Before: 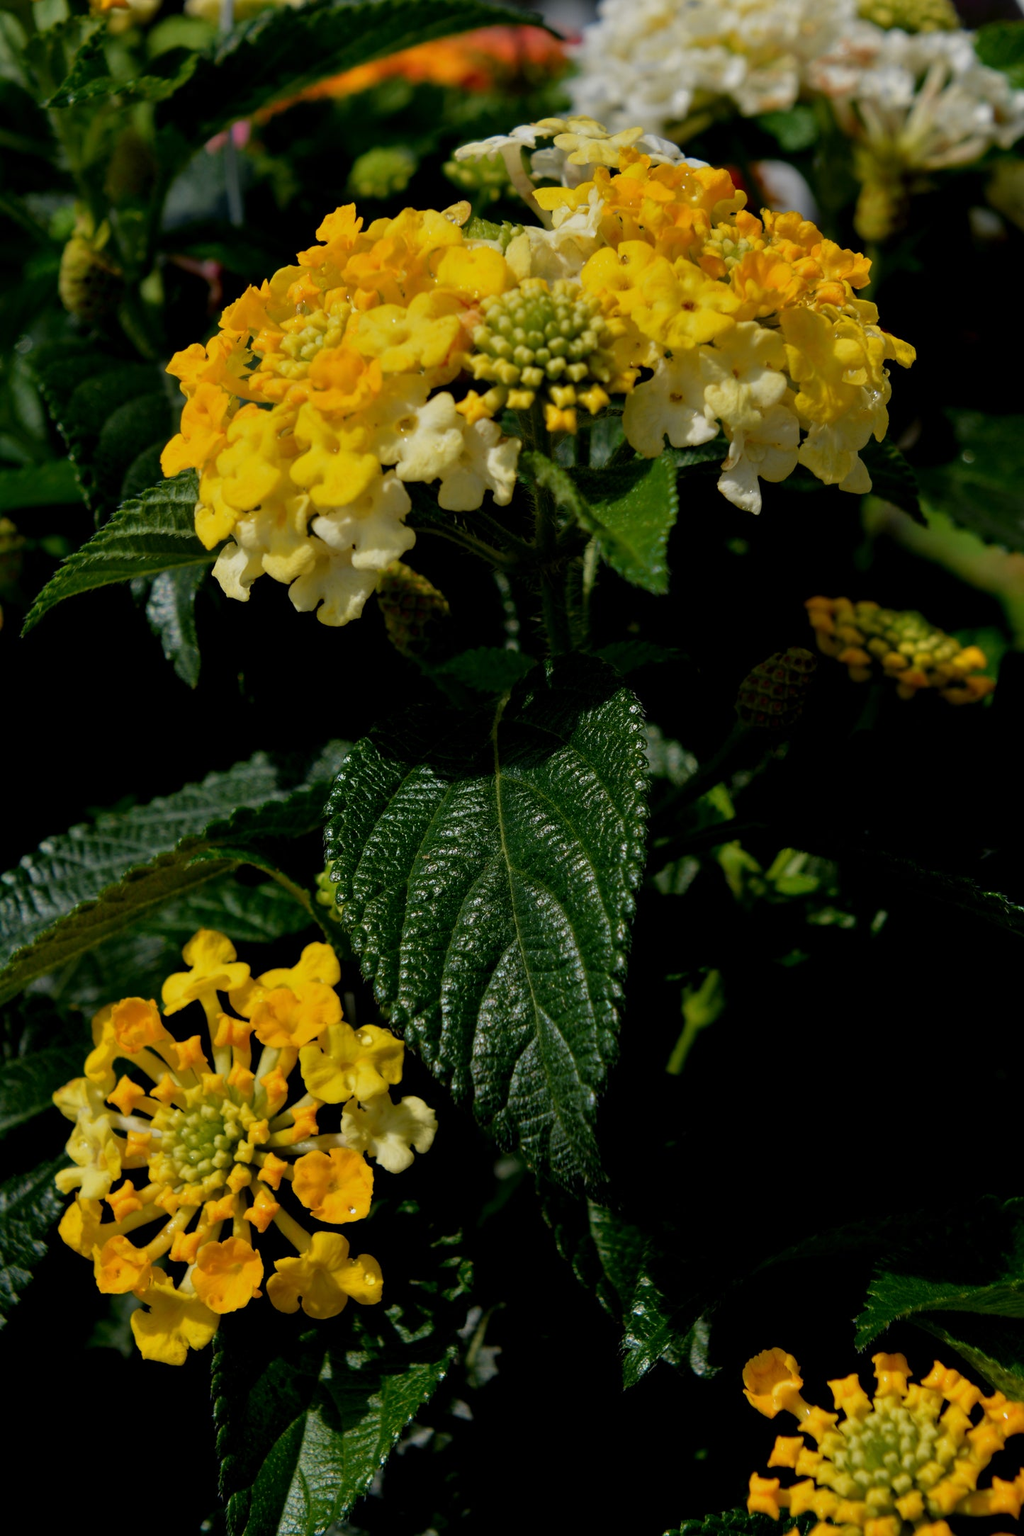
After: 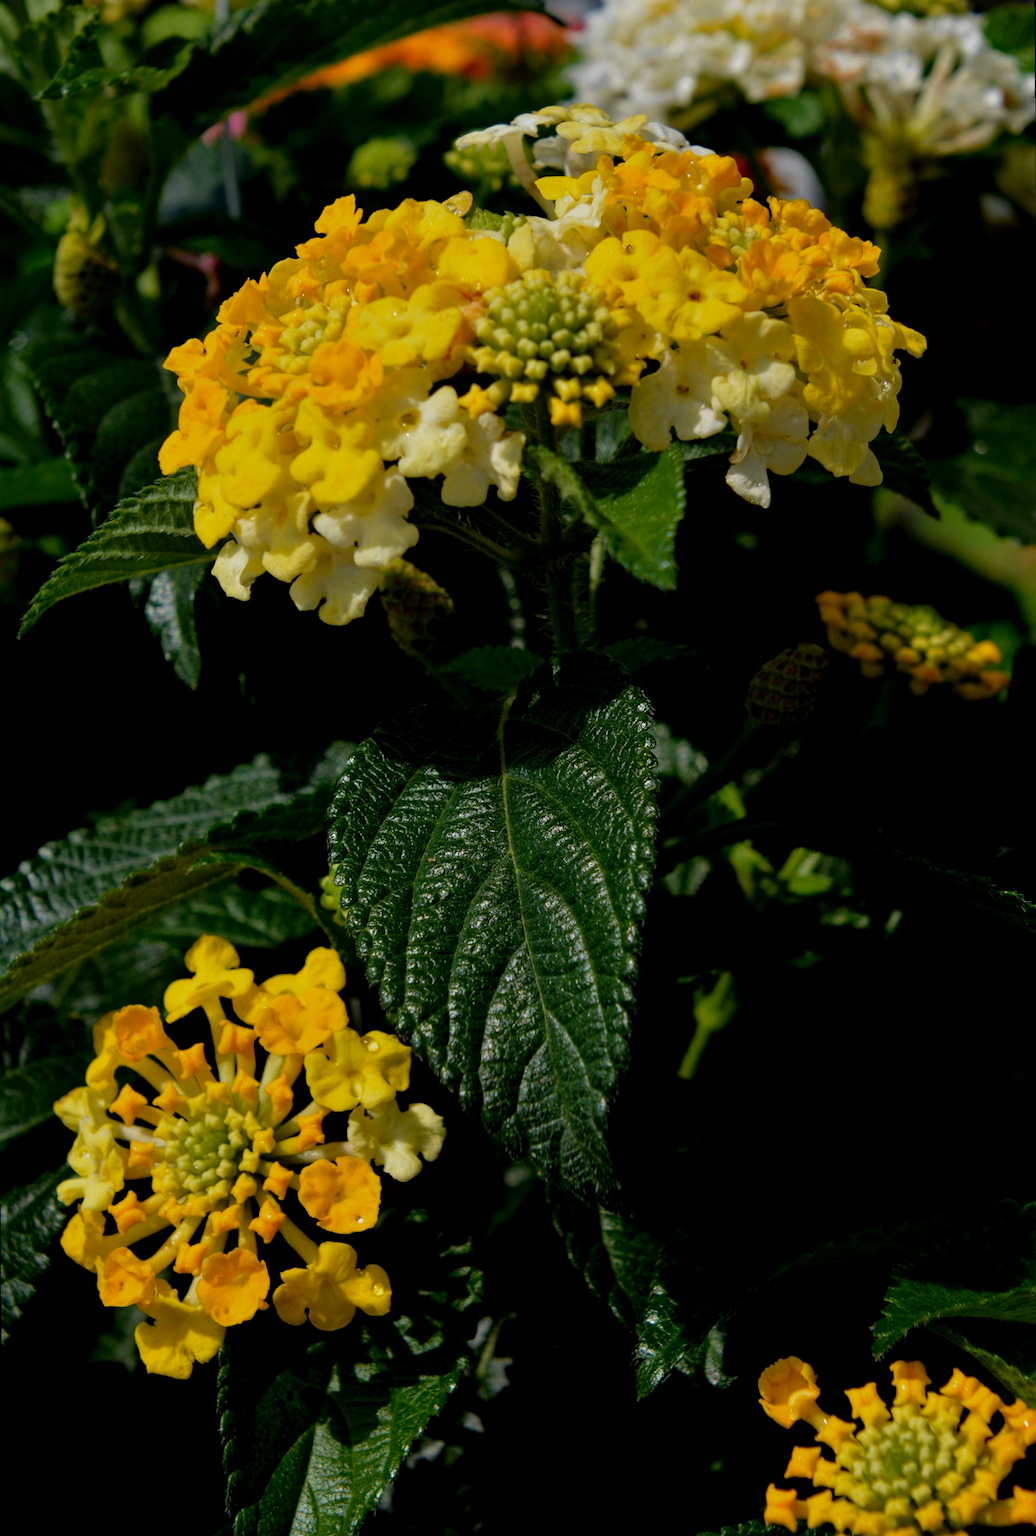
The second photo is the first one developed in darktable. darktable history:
haze removal: adaptive false
rotate and perspective: rotation -0.45°, automatic cropping original format, crop left 0.008, crop right 0.992, crop top 0.012, crop bottom 0.988
